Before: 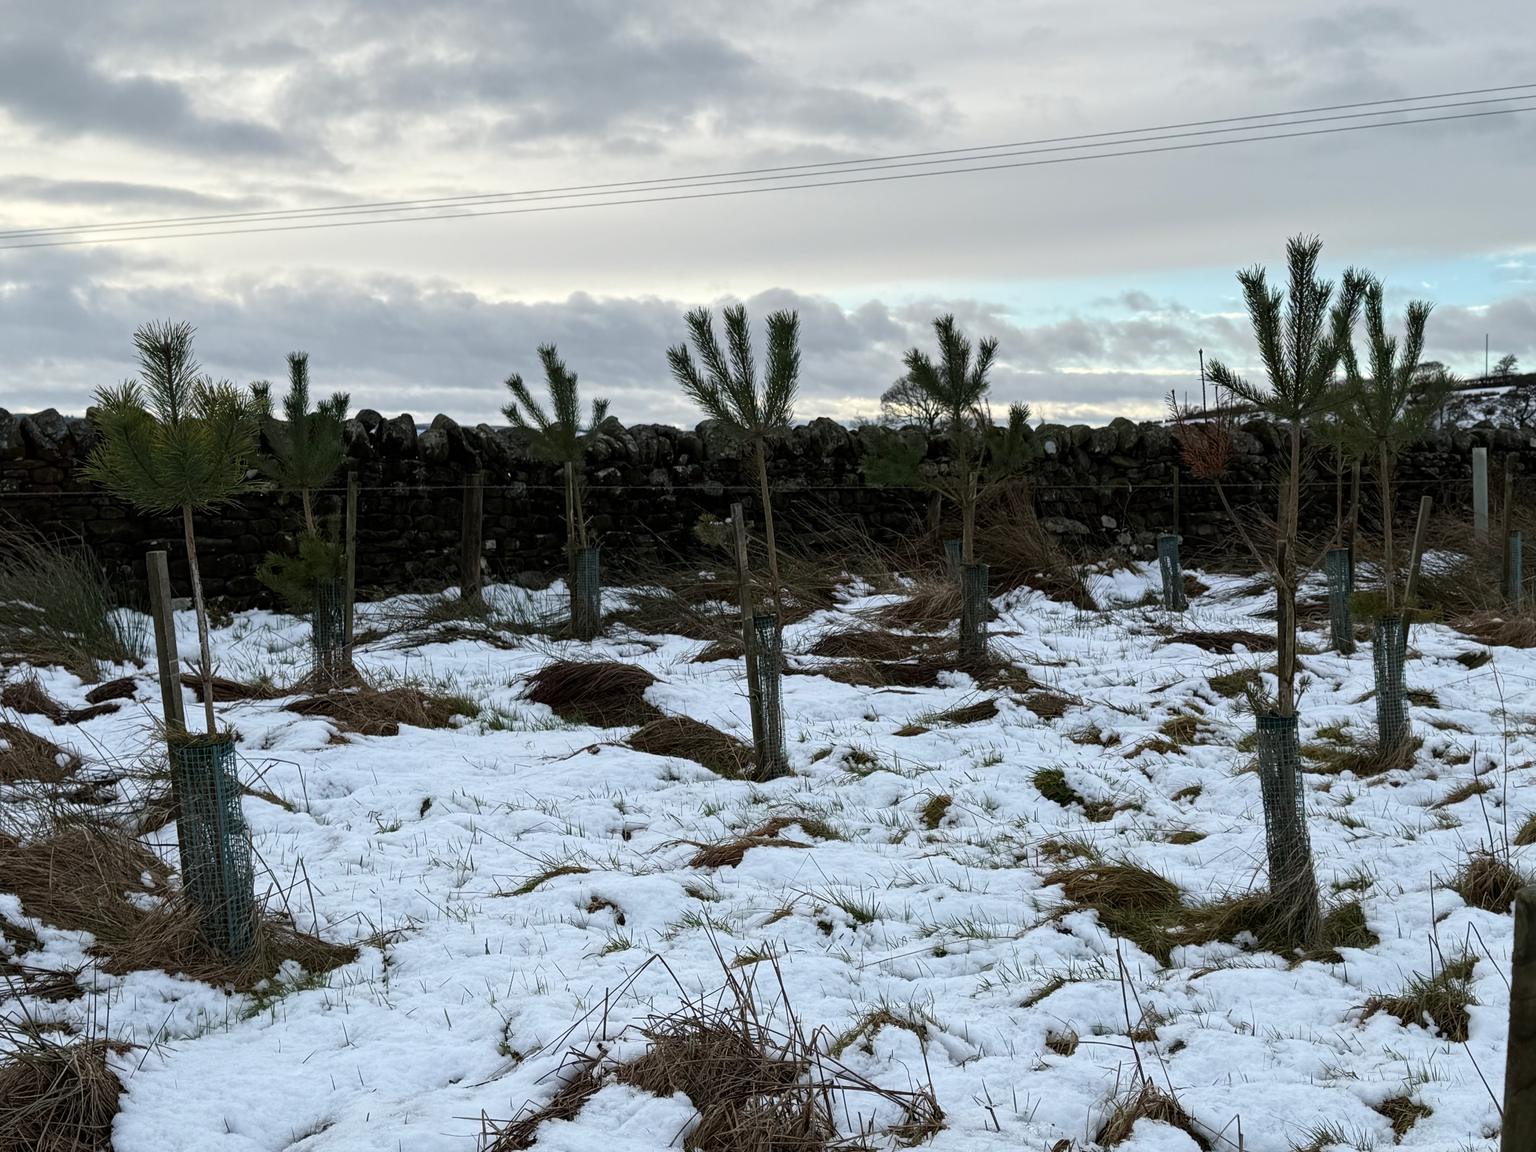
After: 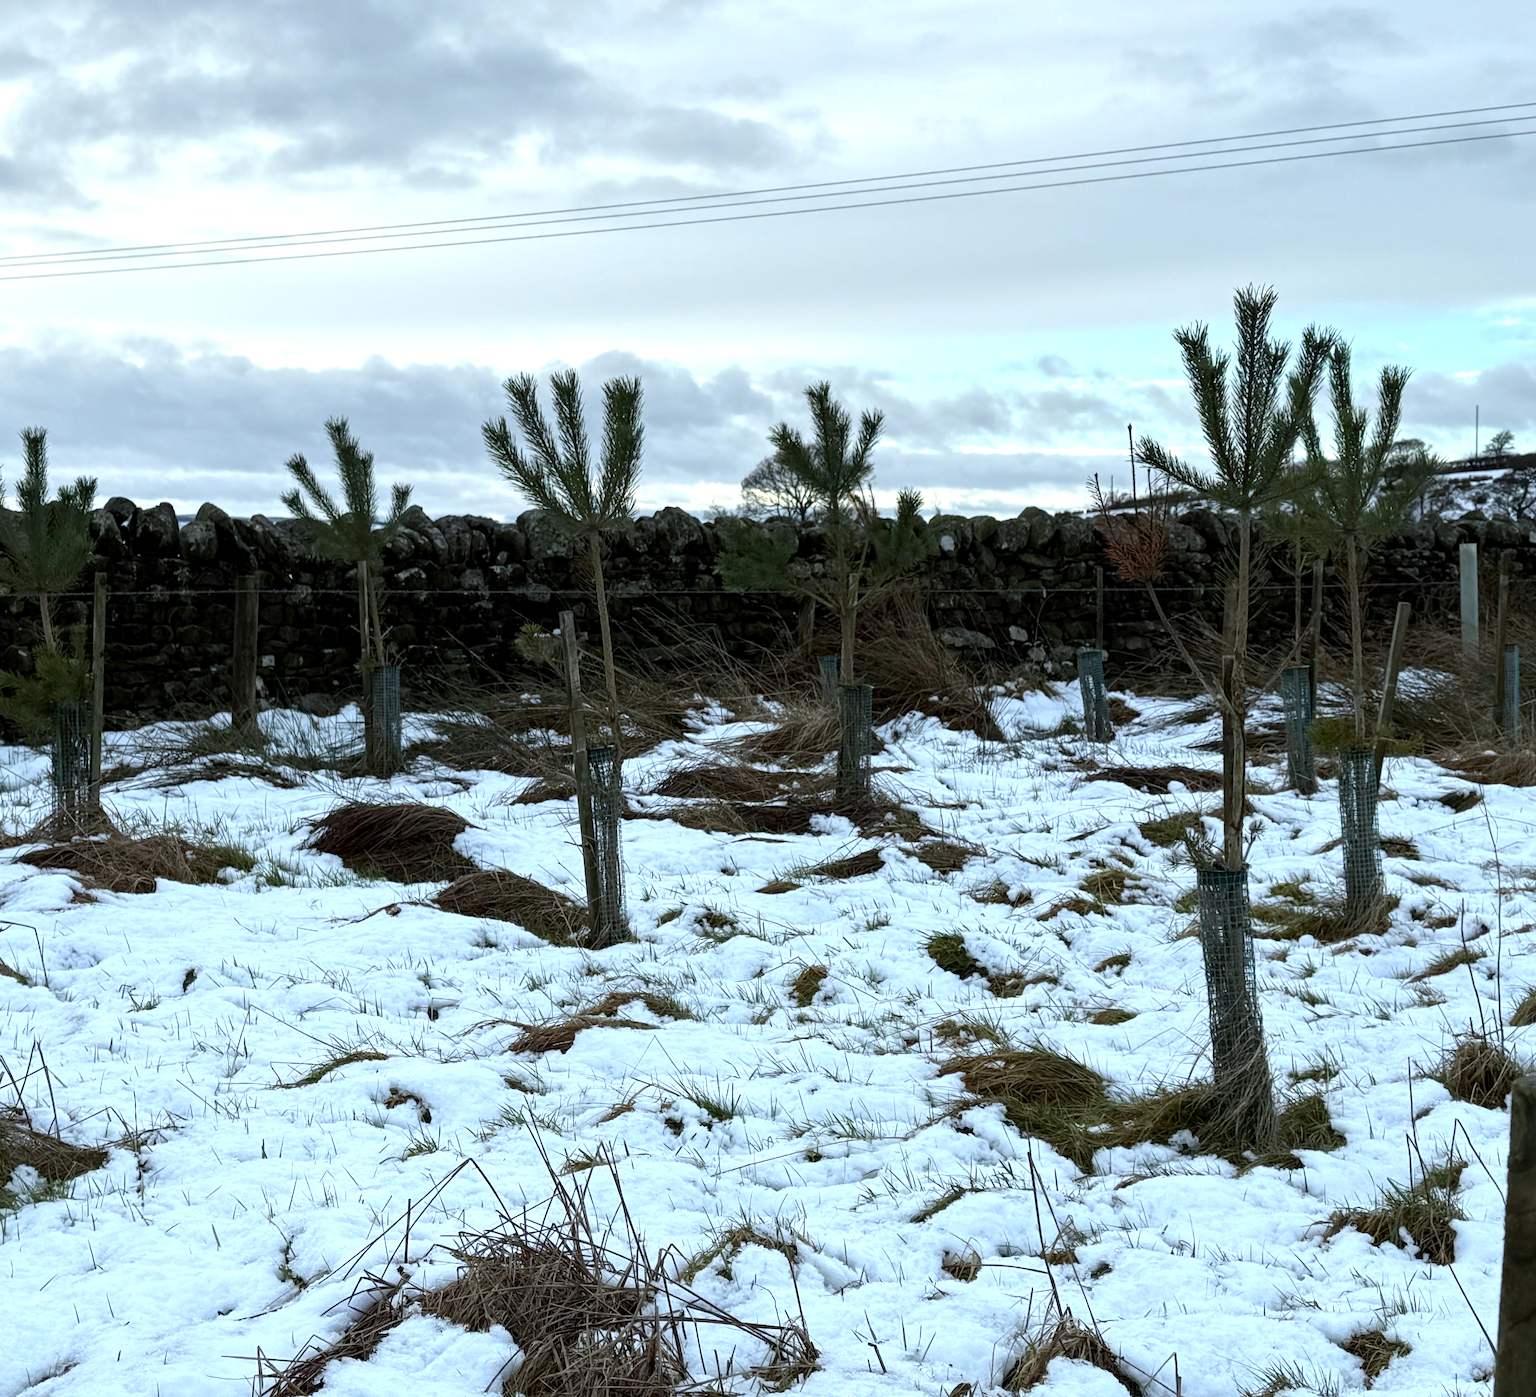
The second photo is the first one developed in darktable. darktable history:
exposure: black level correction 0.001, exposure 0.5 EV, compensate exposure bias true, compensate highlight preservation false
crop: left 17.582%, bottom 0.031%
white balance: red 0.925, blue 1.046
